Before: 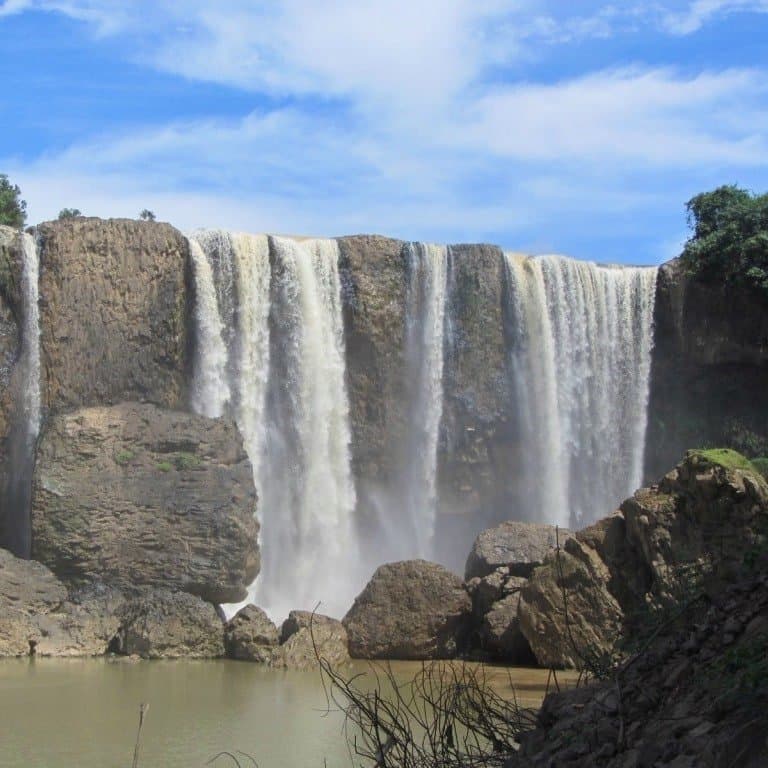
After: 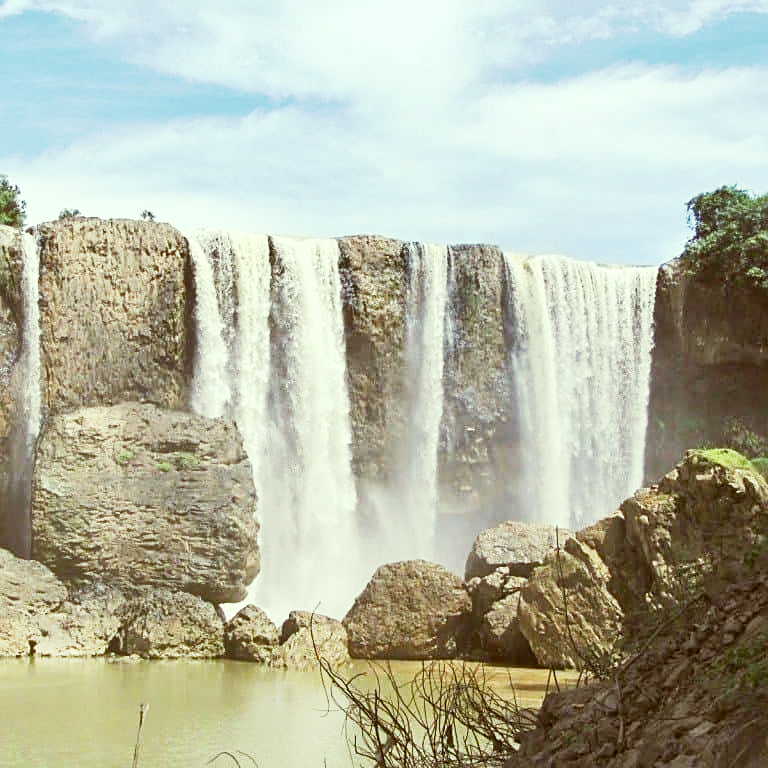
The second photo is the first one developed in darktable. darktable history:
color correction: highlights a* -5.94, highlights b* 9.48, shadows a* 10.12, shadows b* 23.94
sharpen: radius 1.967
white balance: red 0.974, blue 1.044
base curve: curves: ch0 [(0, 0) (0.088, 0.125) (0.176, 0.251) (0.354, 0.501) (0.613, 0.749) (1, 0.877)], preserve colors none
exposure: black level correction 0, exposure 1.1 EV, compensate highlight preservation false
shadows and highlights: soften with gaussian
